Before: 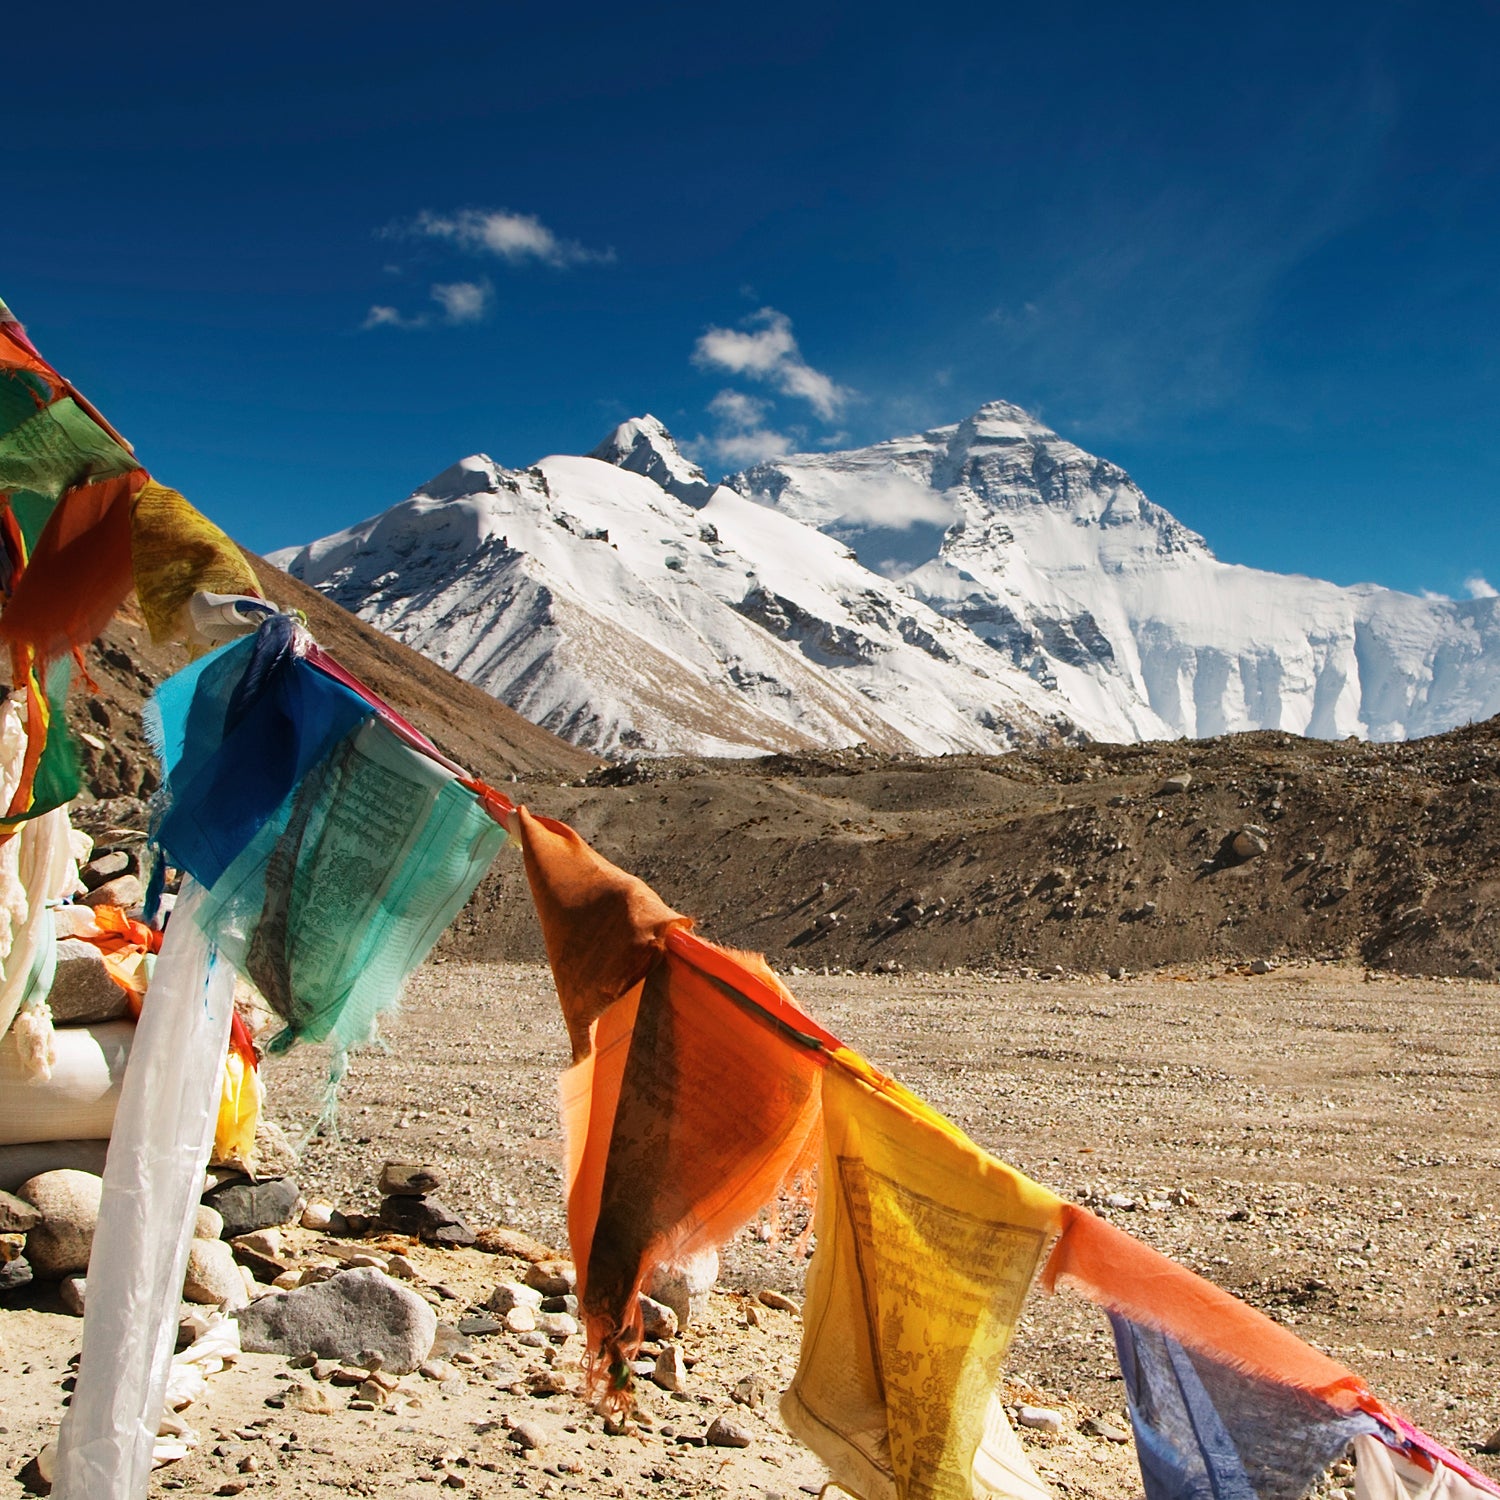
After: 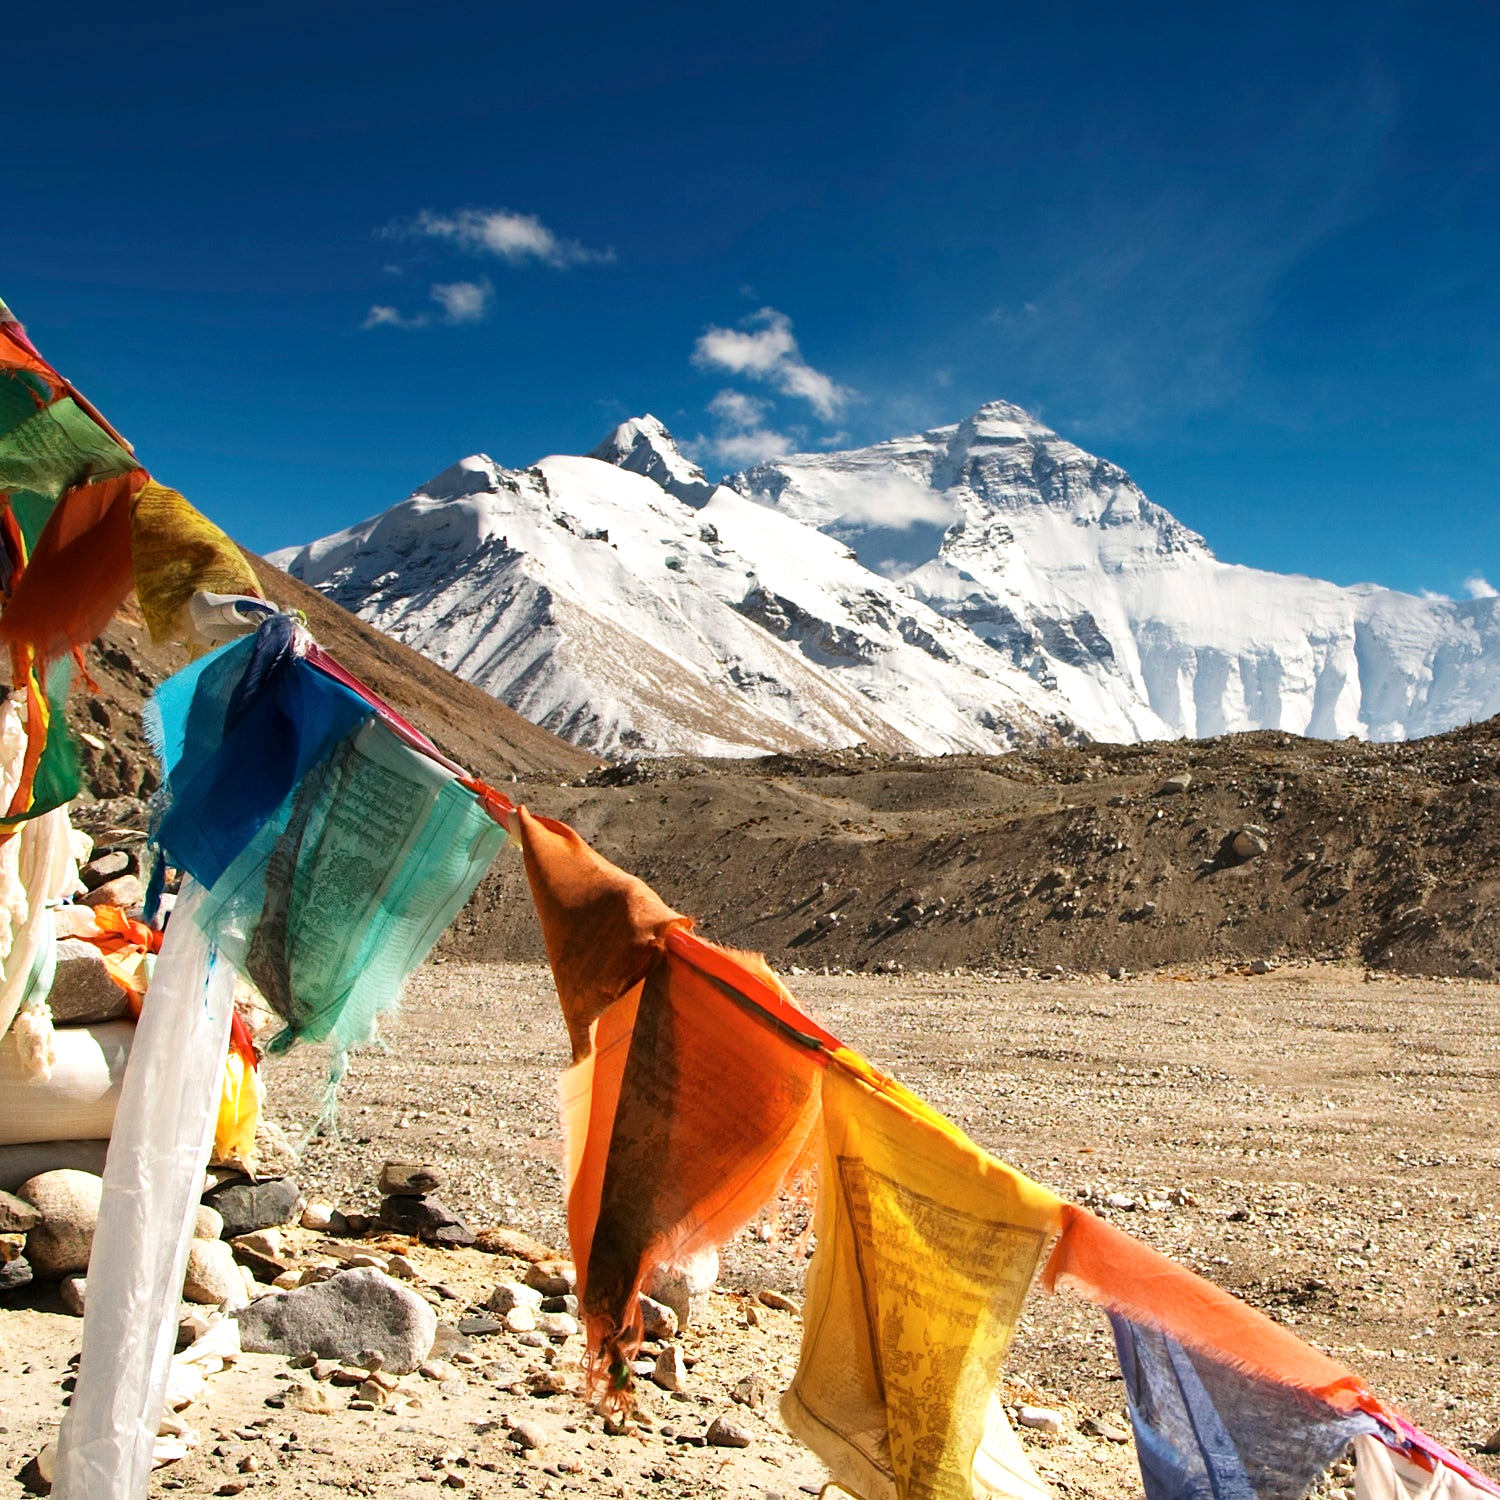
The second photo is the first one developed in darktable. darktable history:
exposure: black level correction 0.001, exposure 0.298 EV, compensate exposure bias true, compensate highlight preservation false
